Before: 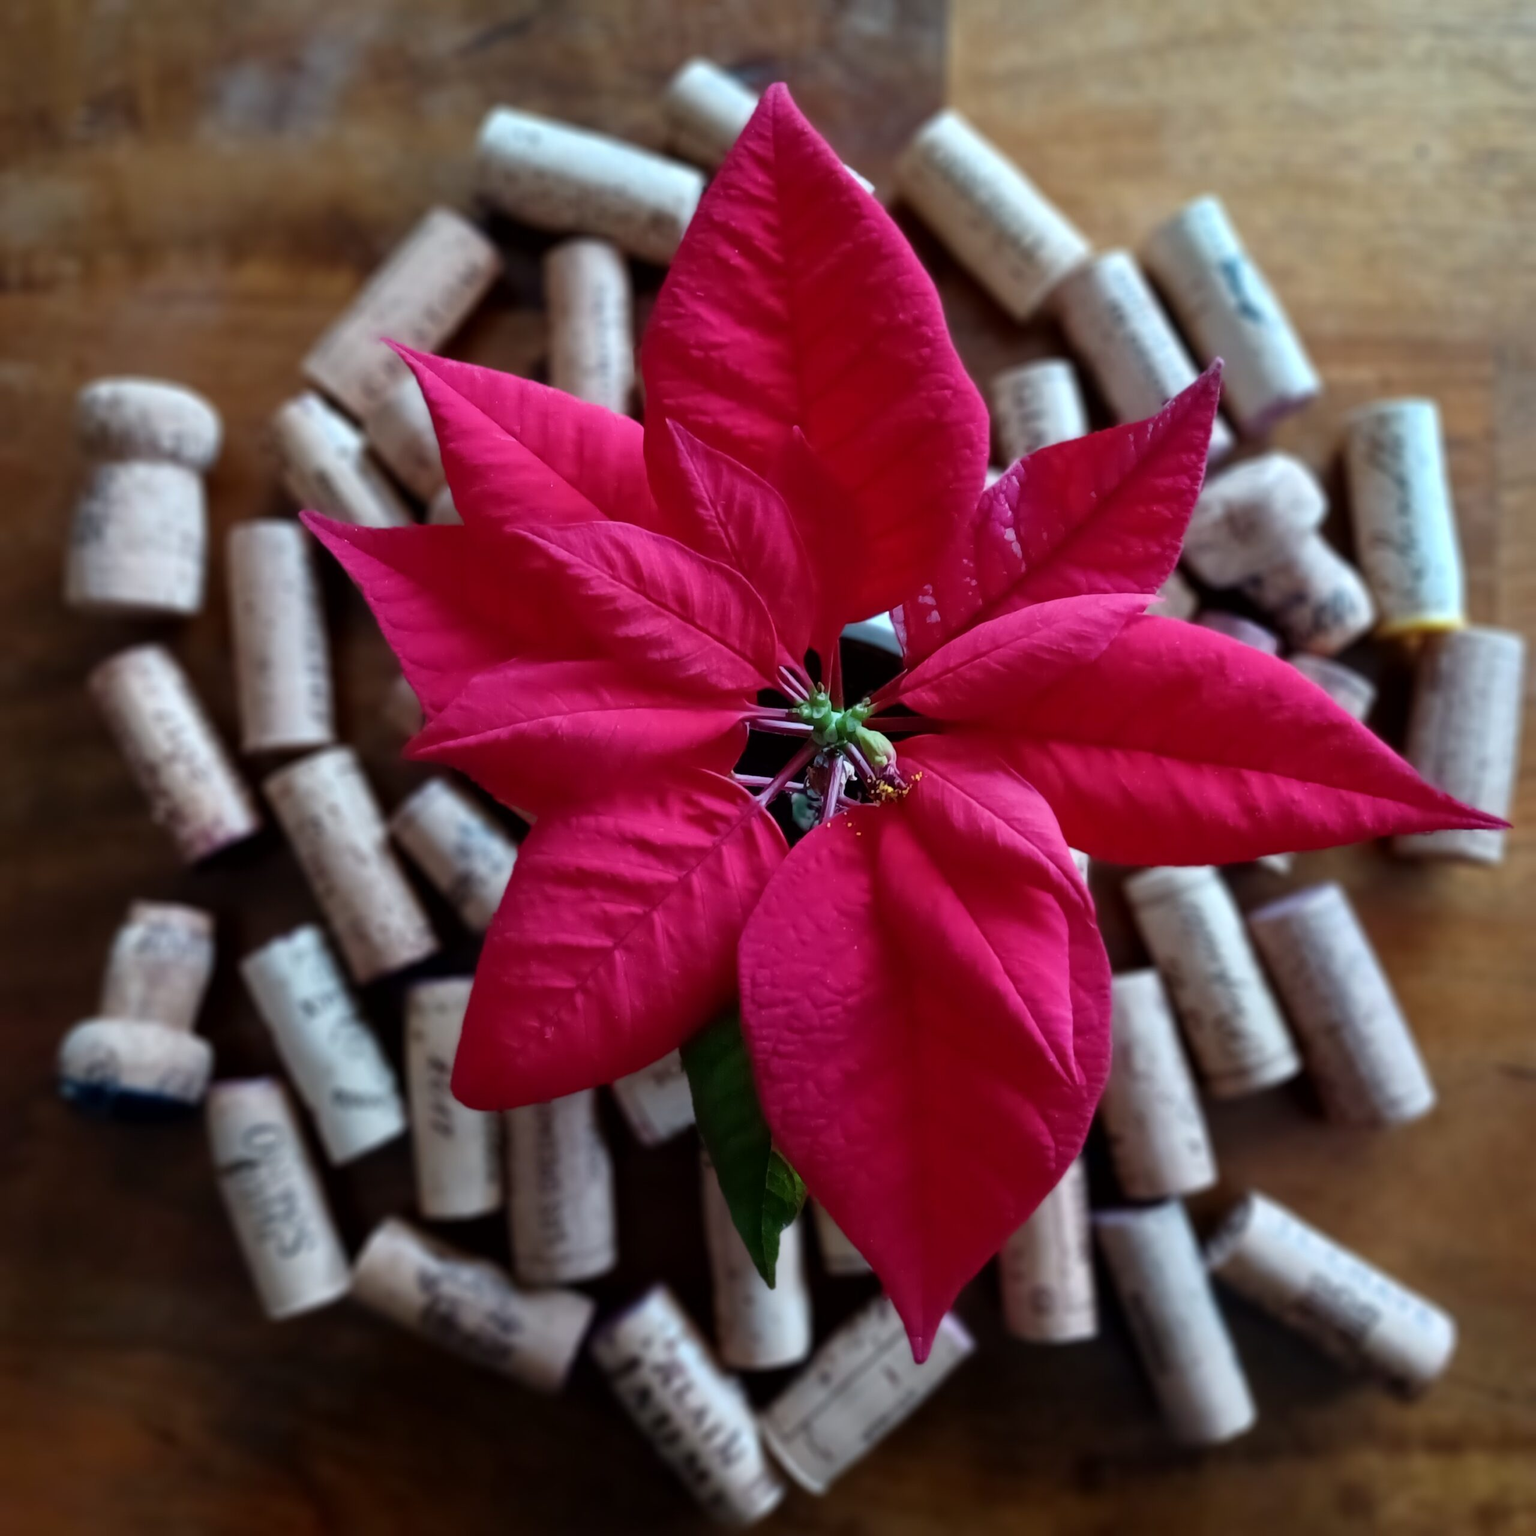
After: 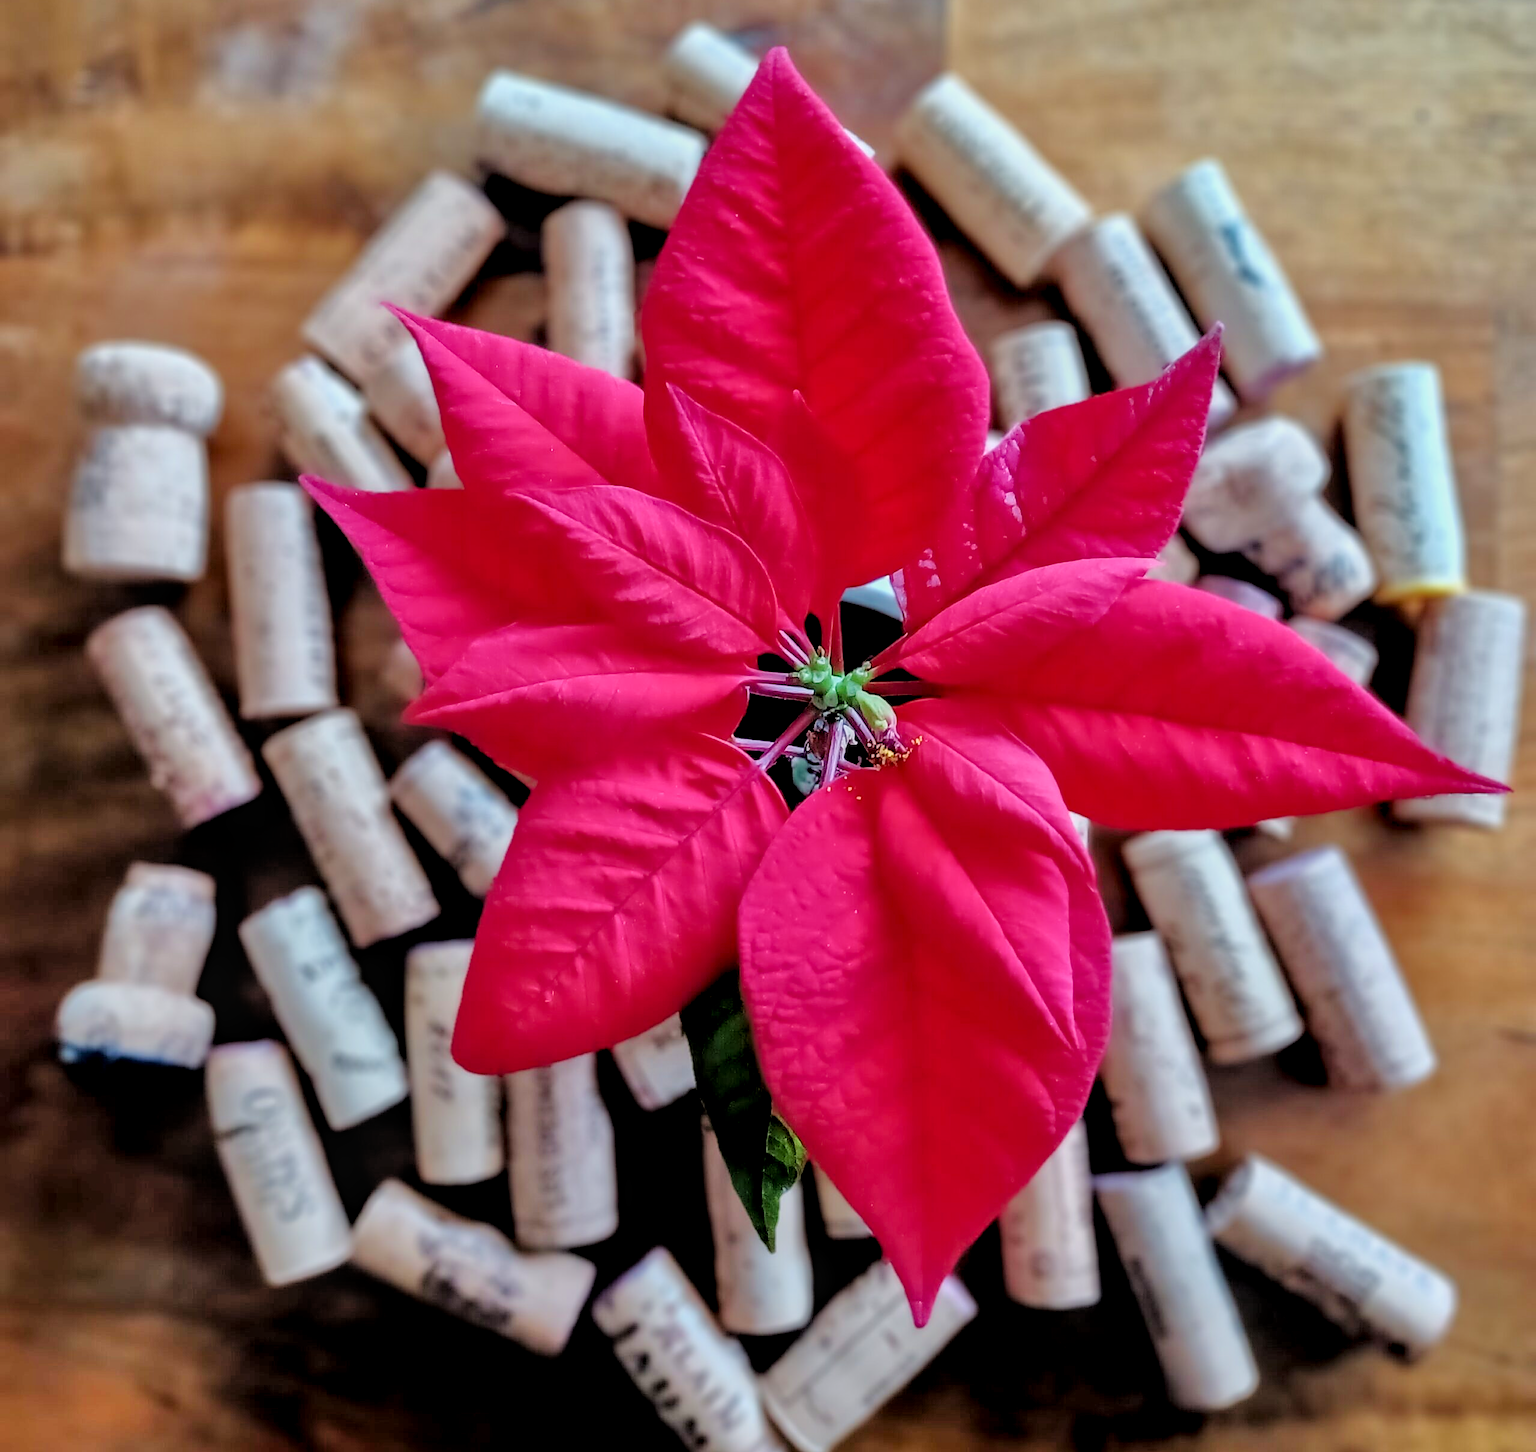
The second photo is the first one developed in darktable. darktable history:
filmic rgb: black relative exposure -8.75 EV, white relative exposure 4.98 EV, threshold 2.96 EV, target black luminance 0%, hardness 3.77, latitude 65.5%, contrast 0.831, shadows ↔ highlights balance 19.71%, color science v4 (2020), enable highlight reconstruction true
sharpen: radius 1.378, amount 1.254, threshold 0.767
crop and rotate: top 2.369%, bottom 3.035%
local contrast: detail 130%
levels: mode automatic, levels [0.062, 0.494, 0.925]
tone equalizer: -7 EV 0.154 EV, -6 EV 0.584 EV, -5 EV 1.15 EV, -4 EV 1.31 EV, -3 EV 1.18 EV, -2 EV 0.6 EV, -1 EV 0.152 EV
color correction: highlights b* -0.06
shadows and highlights: radius 262.32, soften with gaussian
